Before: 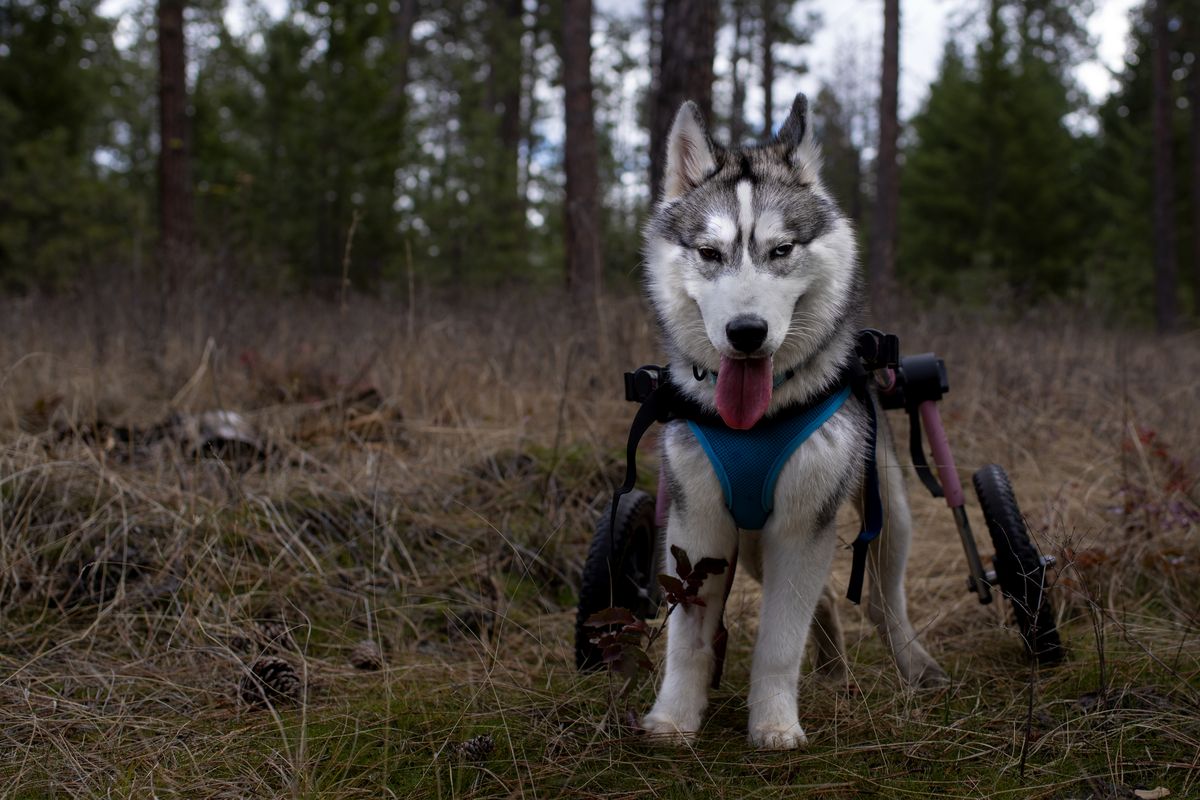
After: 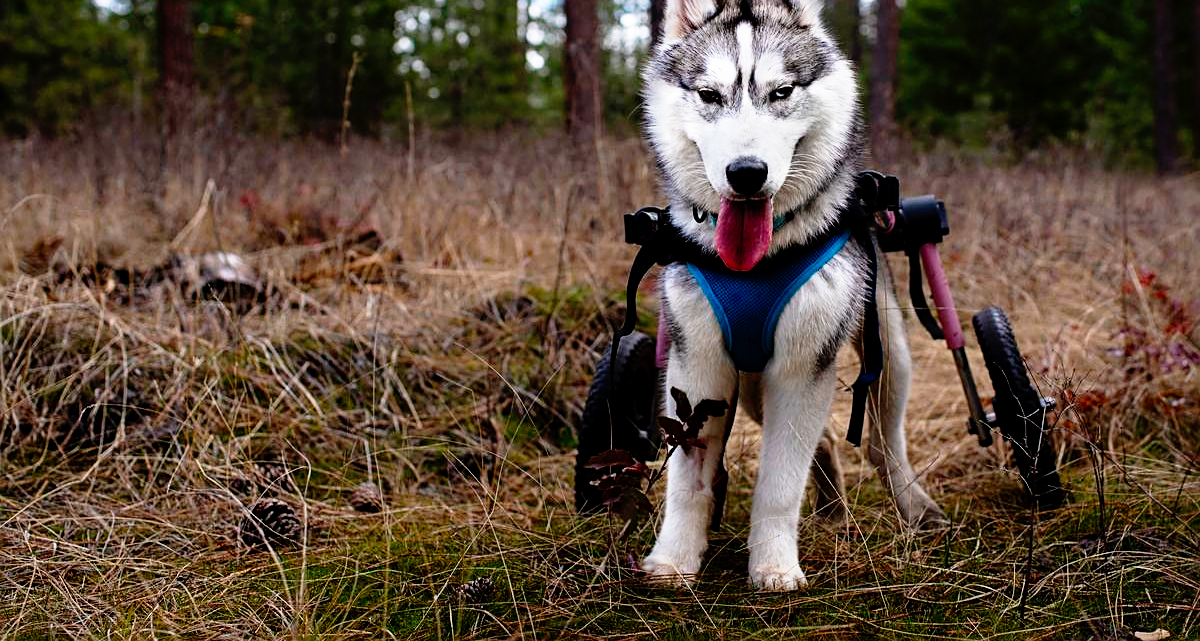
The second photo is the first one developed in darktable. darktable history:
crop and rotate: top 19.799%
base curve: curves: ch0 [(0, 0) (0.012, 0.01) (0.073, 0.168) (0.31, 0.711) (0.645, 0.957) (1, 1)], preserve colors none
sharpen: on, module defaults
exposure: exposure 0.081 EV, compensate highlight preservation false
